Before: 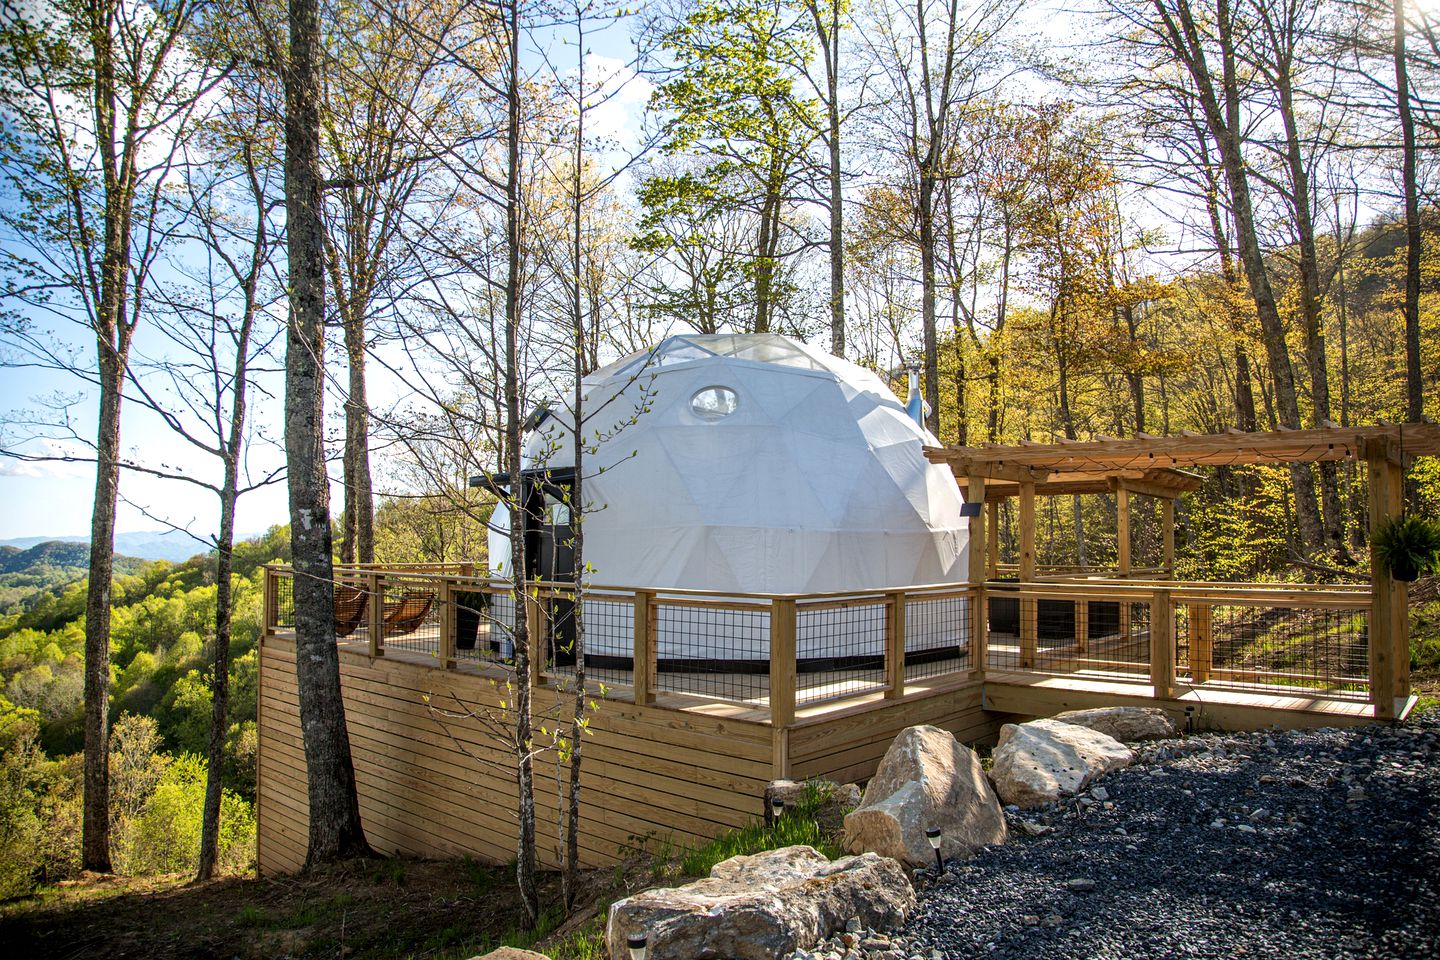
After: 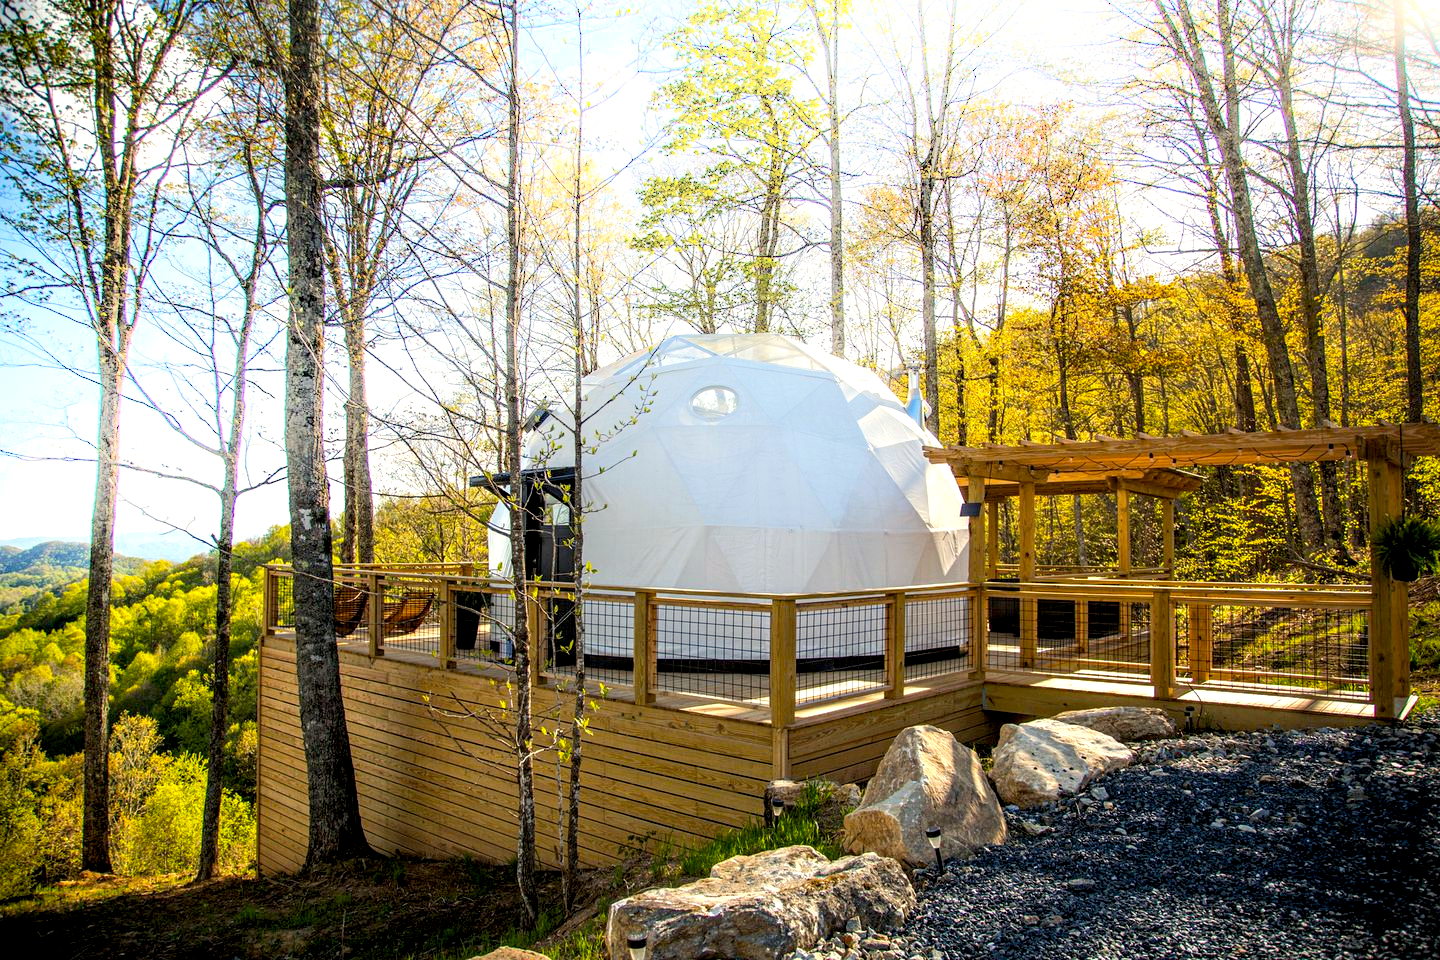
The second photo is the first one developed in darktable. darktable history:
color balance rgb: highlights gain › chroma 3.049%, highlights gain › hue 77.36°, perceptual saturation grading › global saturation 29.41%
local contrast: highlights 102%, shadows 102%, detail 119%, midtone range 0.2
shadows and highlights: shadows -21.13, highlights 98.3, soften with gaussian
exposure: black level correction 0.005, exposure 0.283 EV, compensate exposure bias true, compensate highlight preservation false
